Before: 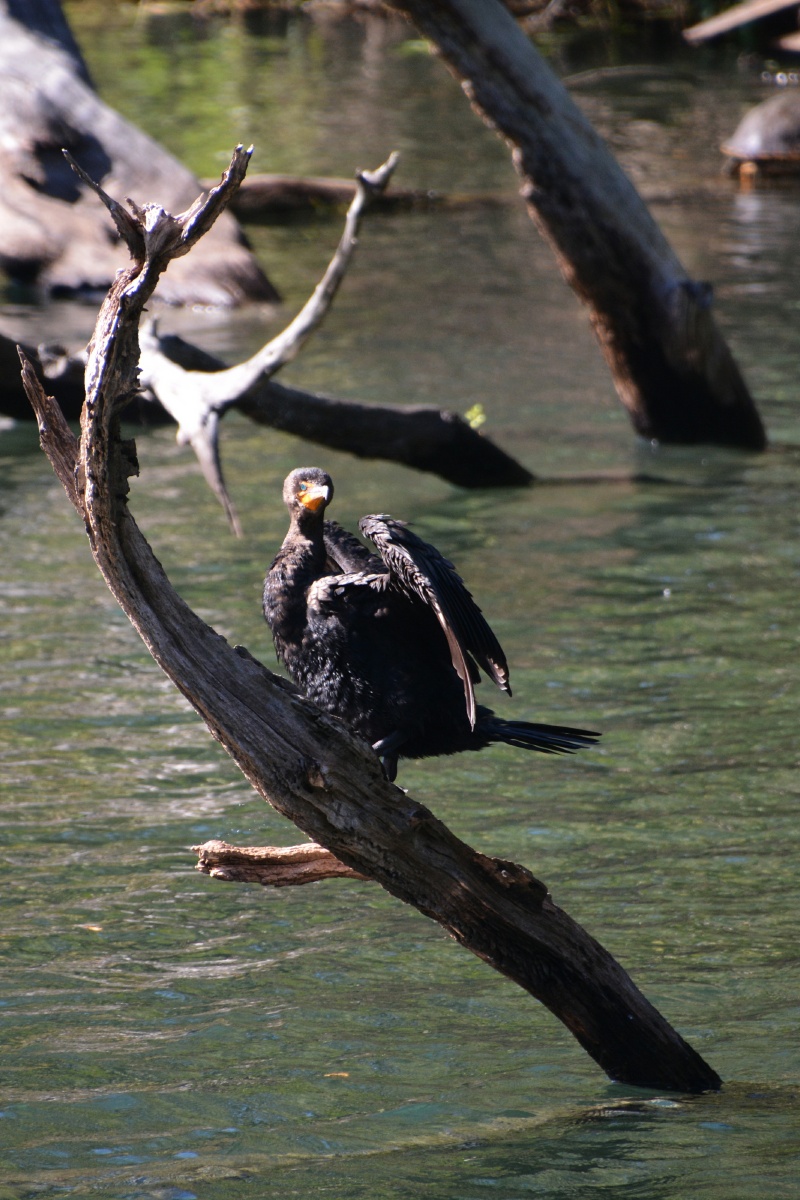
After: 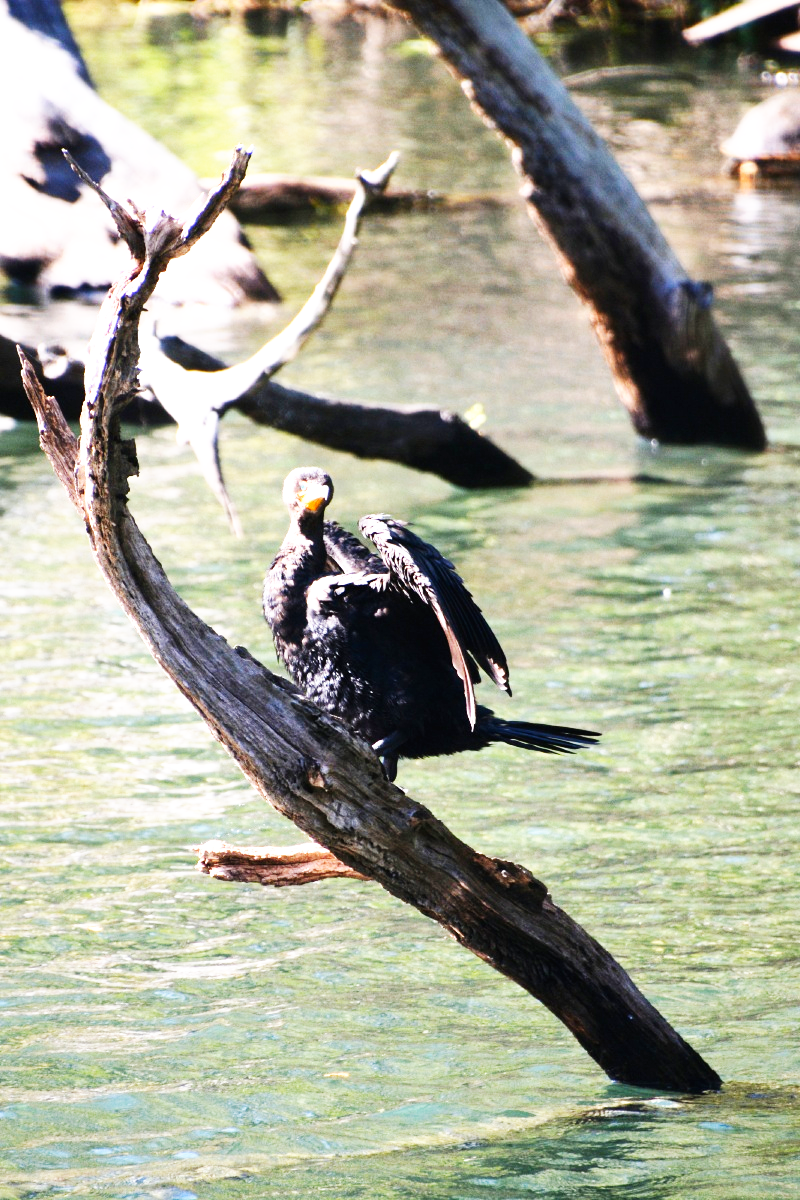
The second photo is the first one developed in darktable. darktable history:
base curve: curves: ch0 [(0, 0) (0.007, 0.004) (0.027, 0.03) (0.046, 0.07) (0.207, 0.54) (0.442, 0.872) (0.673, 0.972) (1, 1)], preserve colors none
exposure: black level correction 0, exposure 1 EV, compensate exposure bias true, compensate highlight preservation false
